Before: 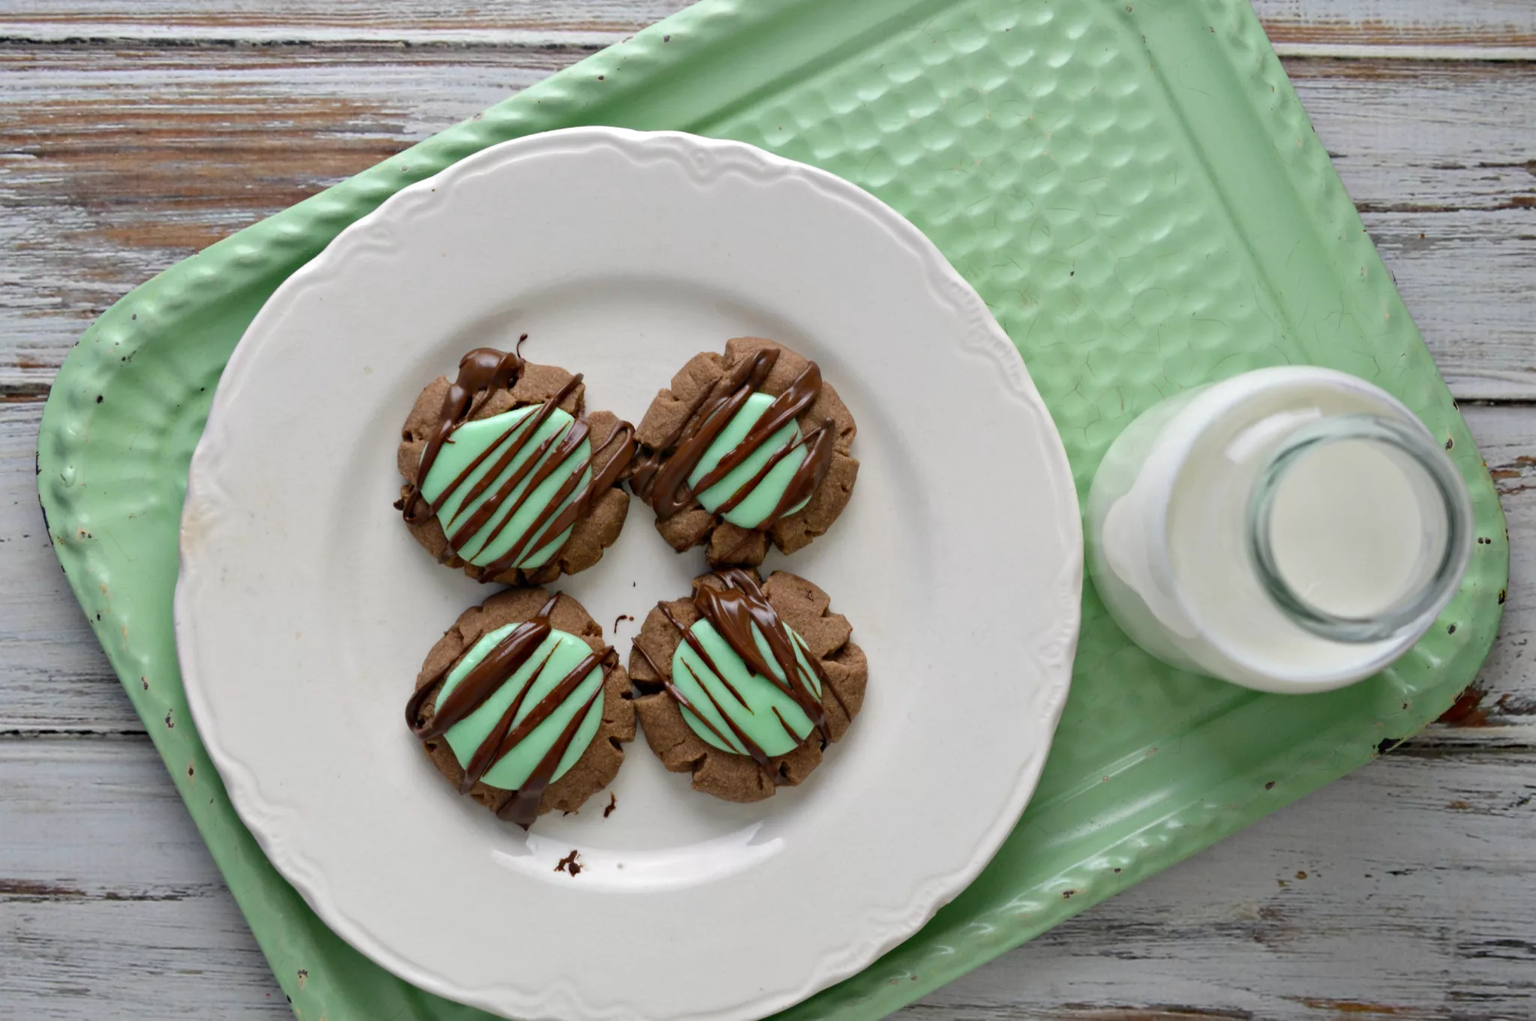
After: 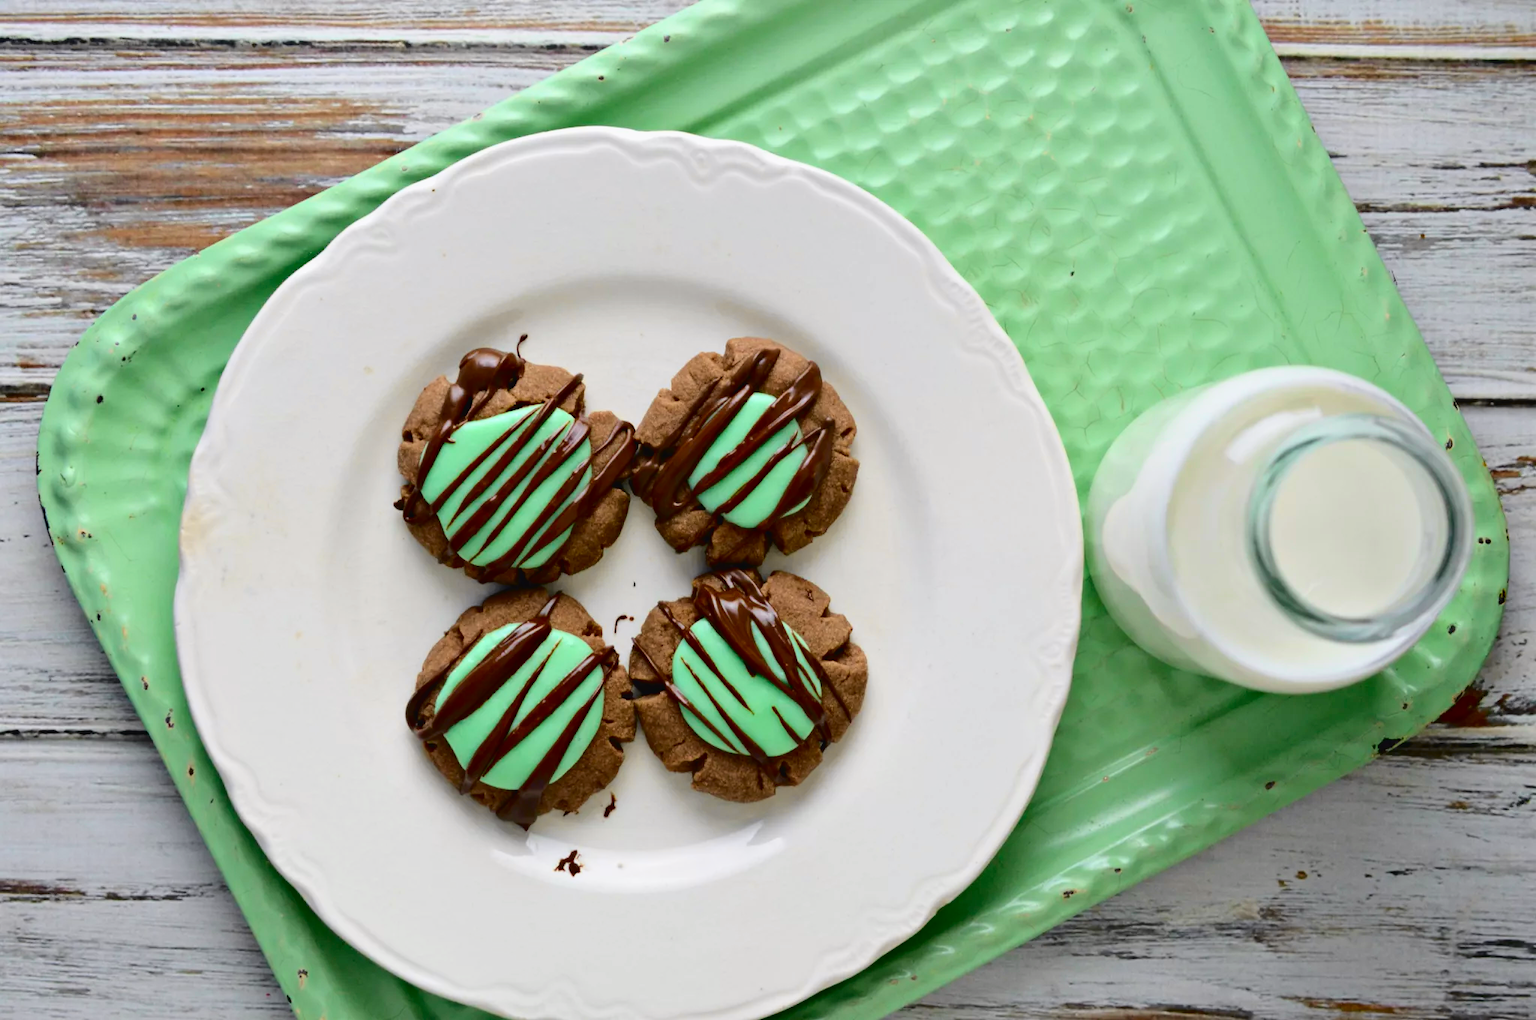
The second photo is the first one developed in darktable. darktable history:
tone curve: curves: ch0 [(0, 0.023) (0.132, 0.075) (0.256, 0.2) (0.454, 0.495) (0.708, 0.78) (0.844, 0.896) (1, 0.98)]; ch1 [(0, 0) (0.37, 0.308) (0.478, 0.46) (0.499, 0.5) (0.513, 0.508) (0.526, 0.533) (0.59, 0.612) (0.764, 0.804) (1, 1)]; ch2 [(0, 0) (0.312, 0.313) (0.461, 0.454) (0.48, 0.477) (0.503, 0.5) (0.526, 0.54) (0.564, 0.595) (0.631, 0.676) (0.713, 0.767) (0.985, 0.966)], color space Lab, independent channels
